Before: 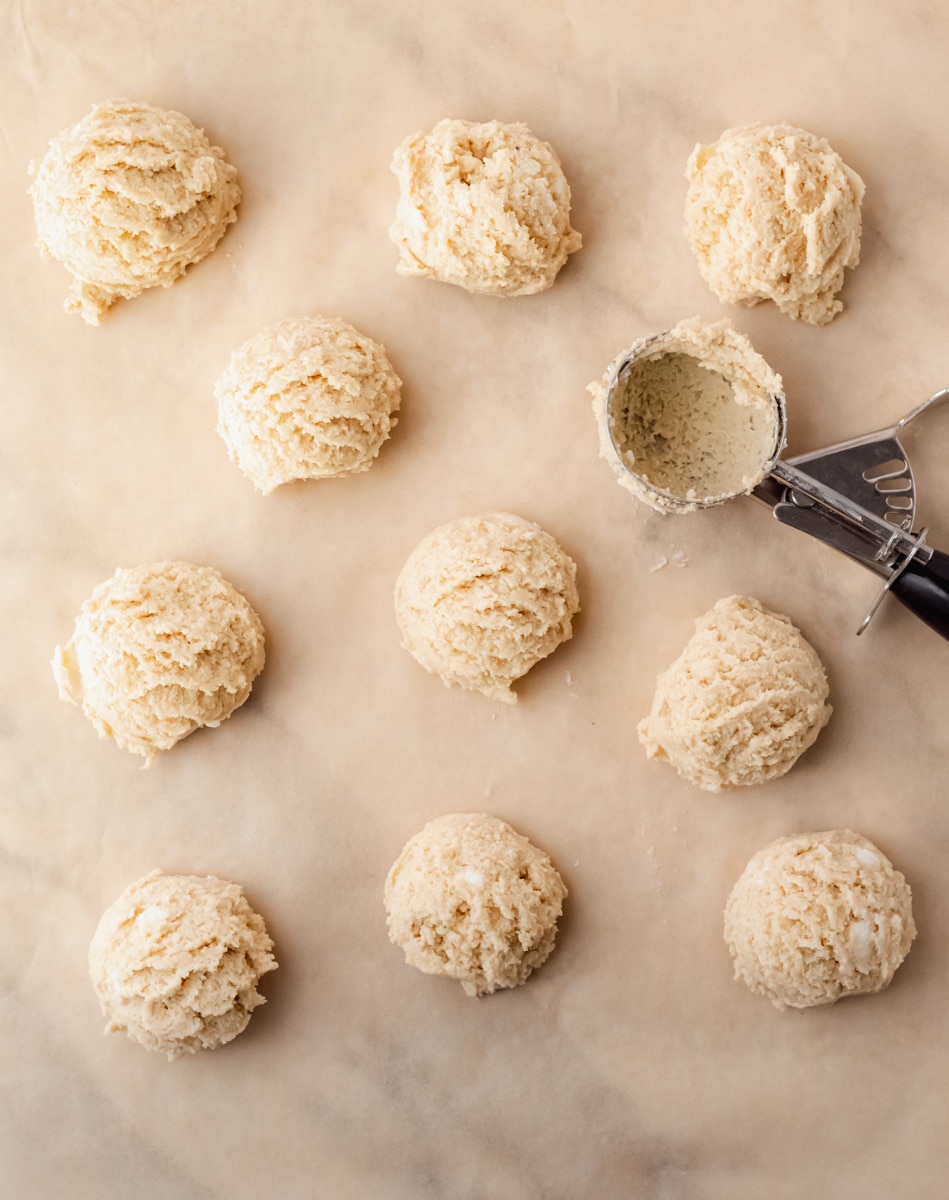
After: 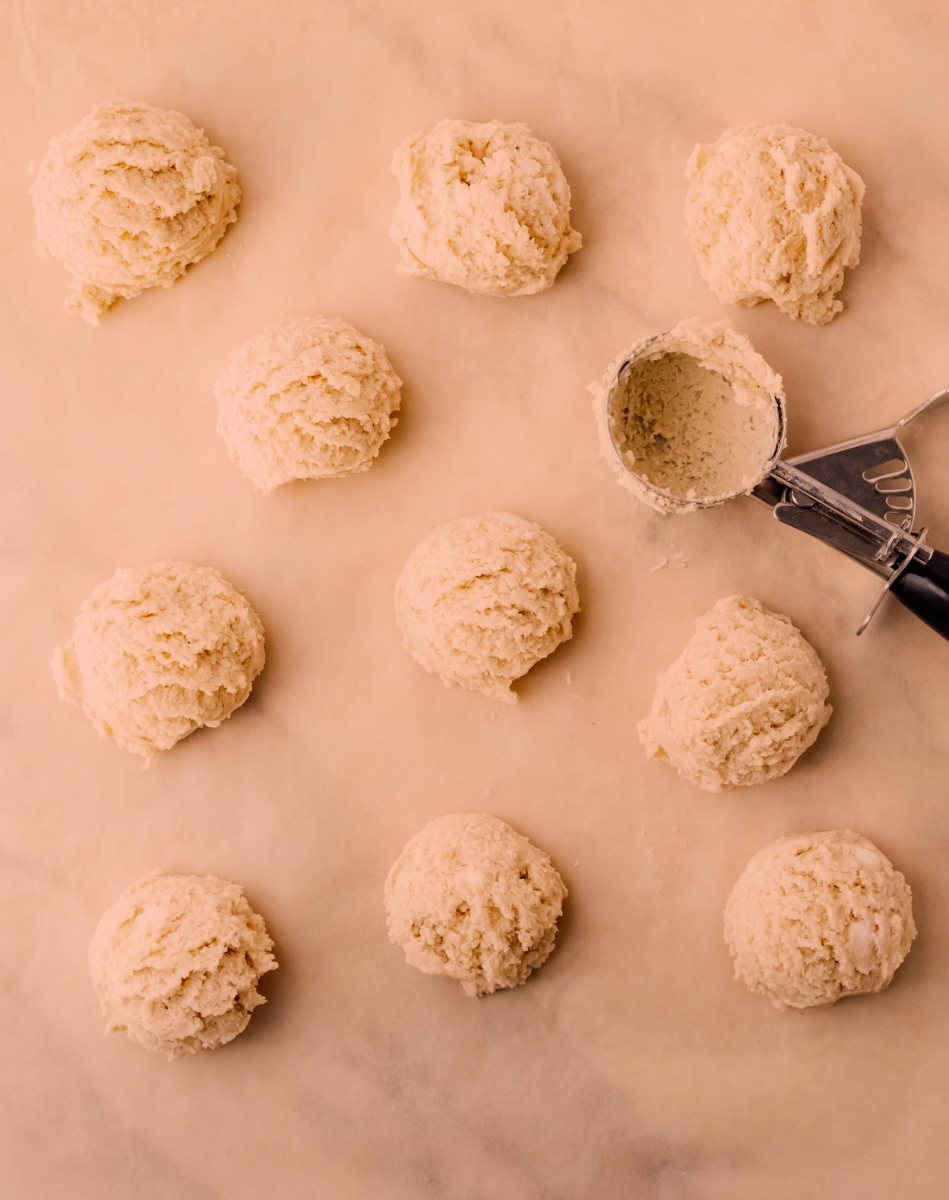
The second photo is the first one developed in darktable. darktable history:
filmic rgb: black relative exposure -16 EV, white relative exposure 4.92 EV, threshold -0.269 EV, transition 3.19 EV, structure ↔ texture 99.85%, hardness 6.23, add noise in highlights 0, preserve chrominance no, color science v3 (2019), use custom middle-gray values true, iterations of high-quality reconstruction 0, contrast in highlights soft, enable highlight reconstruction true
color correction: highlights a* 20.53, highlights b* 19.52
